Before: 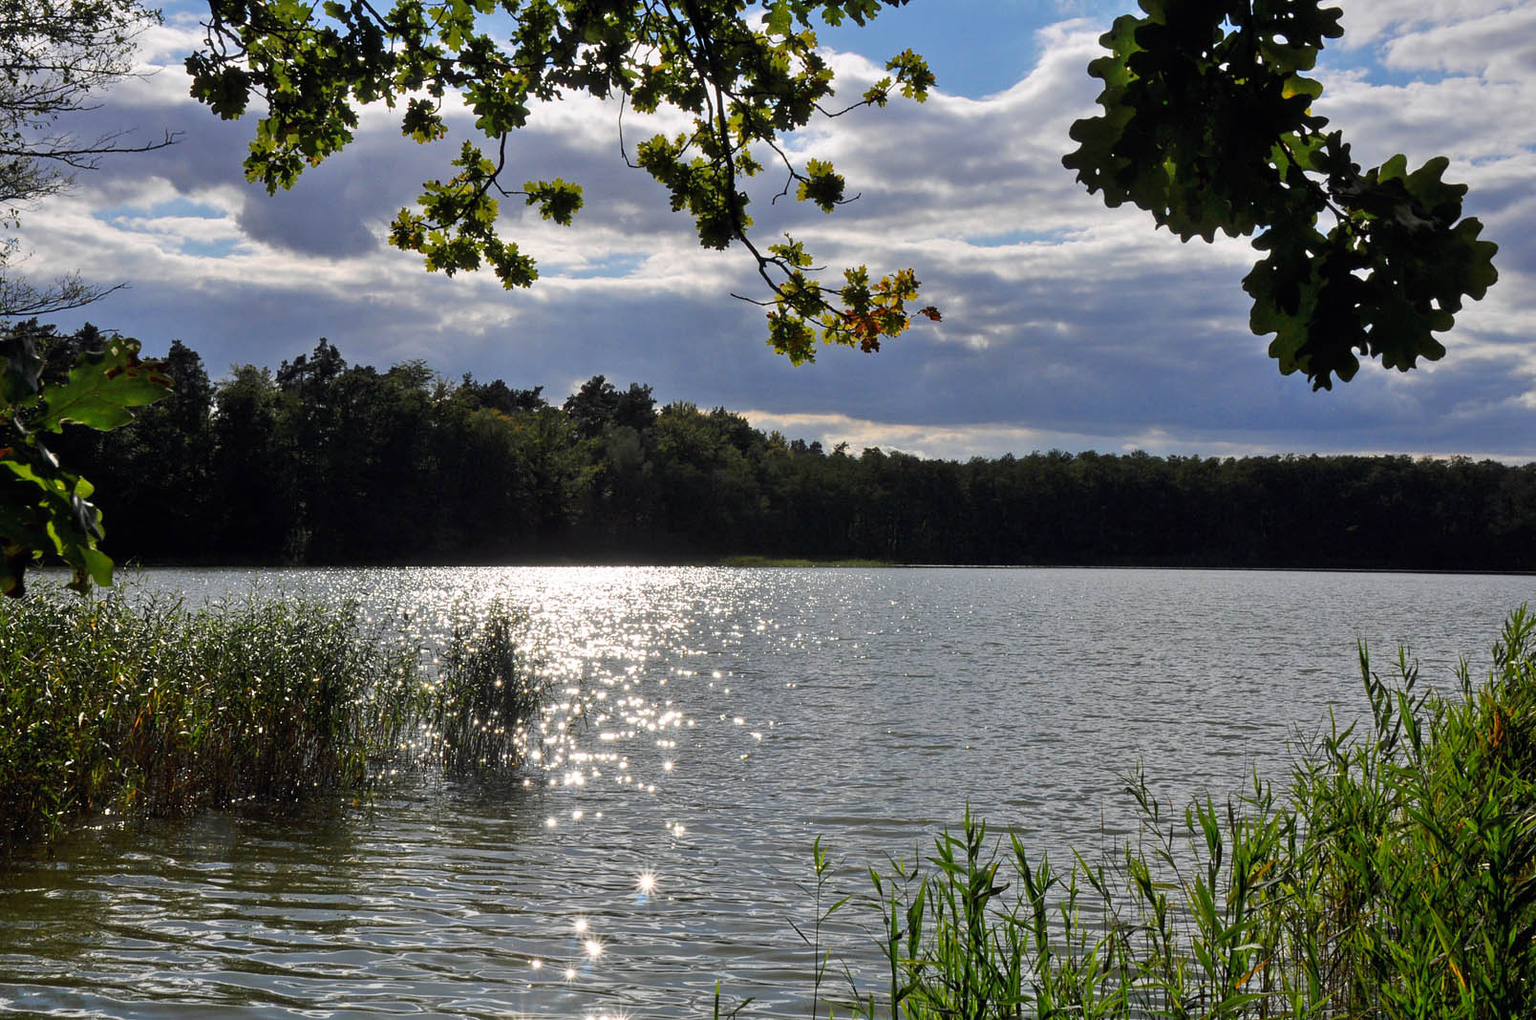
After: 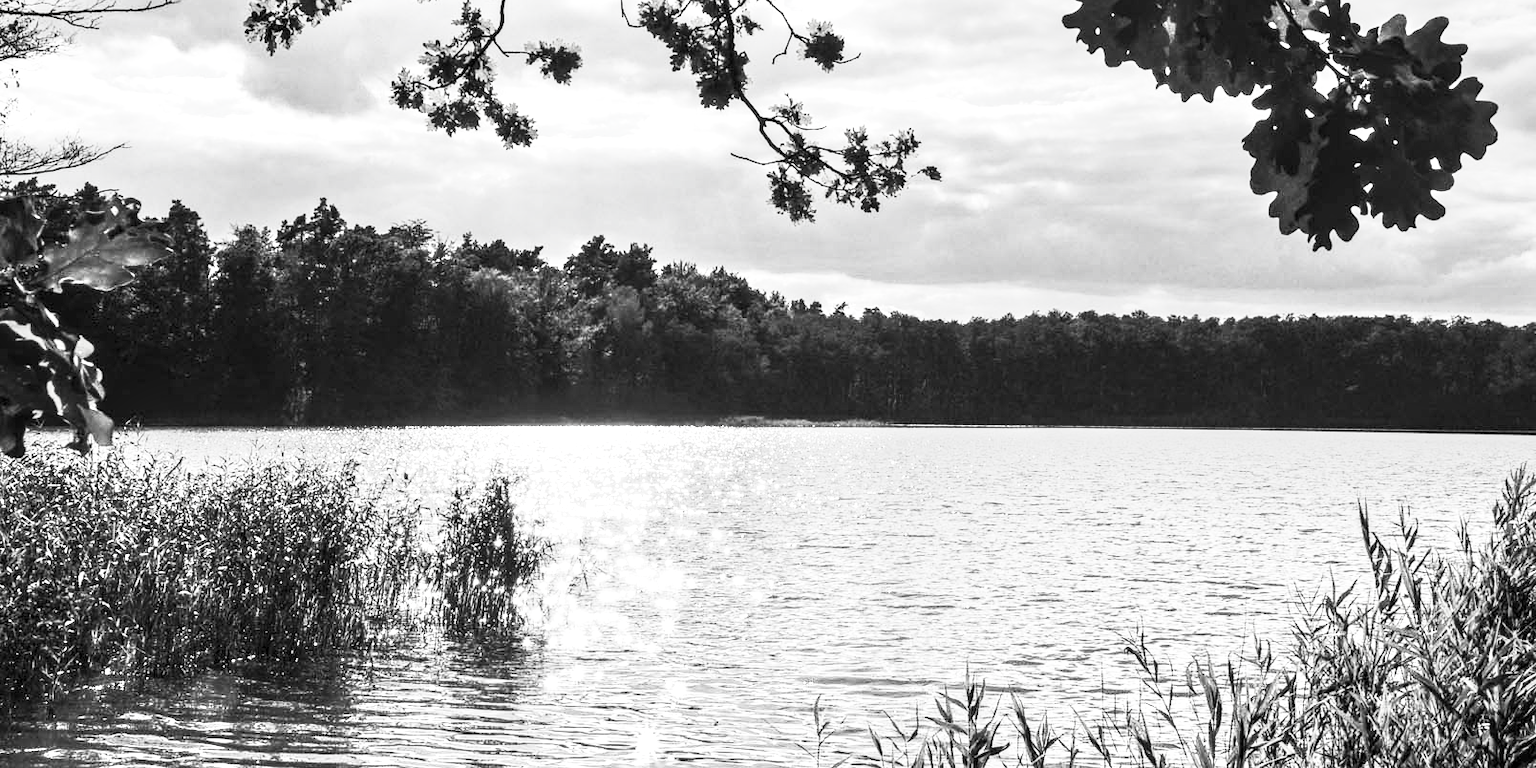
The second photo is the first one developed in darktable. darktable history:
contrast brightness saturation: contrast 0.534, brightness 0.463, saturation -0.992
local contrast: detail 142%
crop: top 13.802%, bottom 10.771%
exposure: black level correction 0, exposure 1.1 EV, compensate highlight preservation false
